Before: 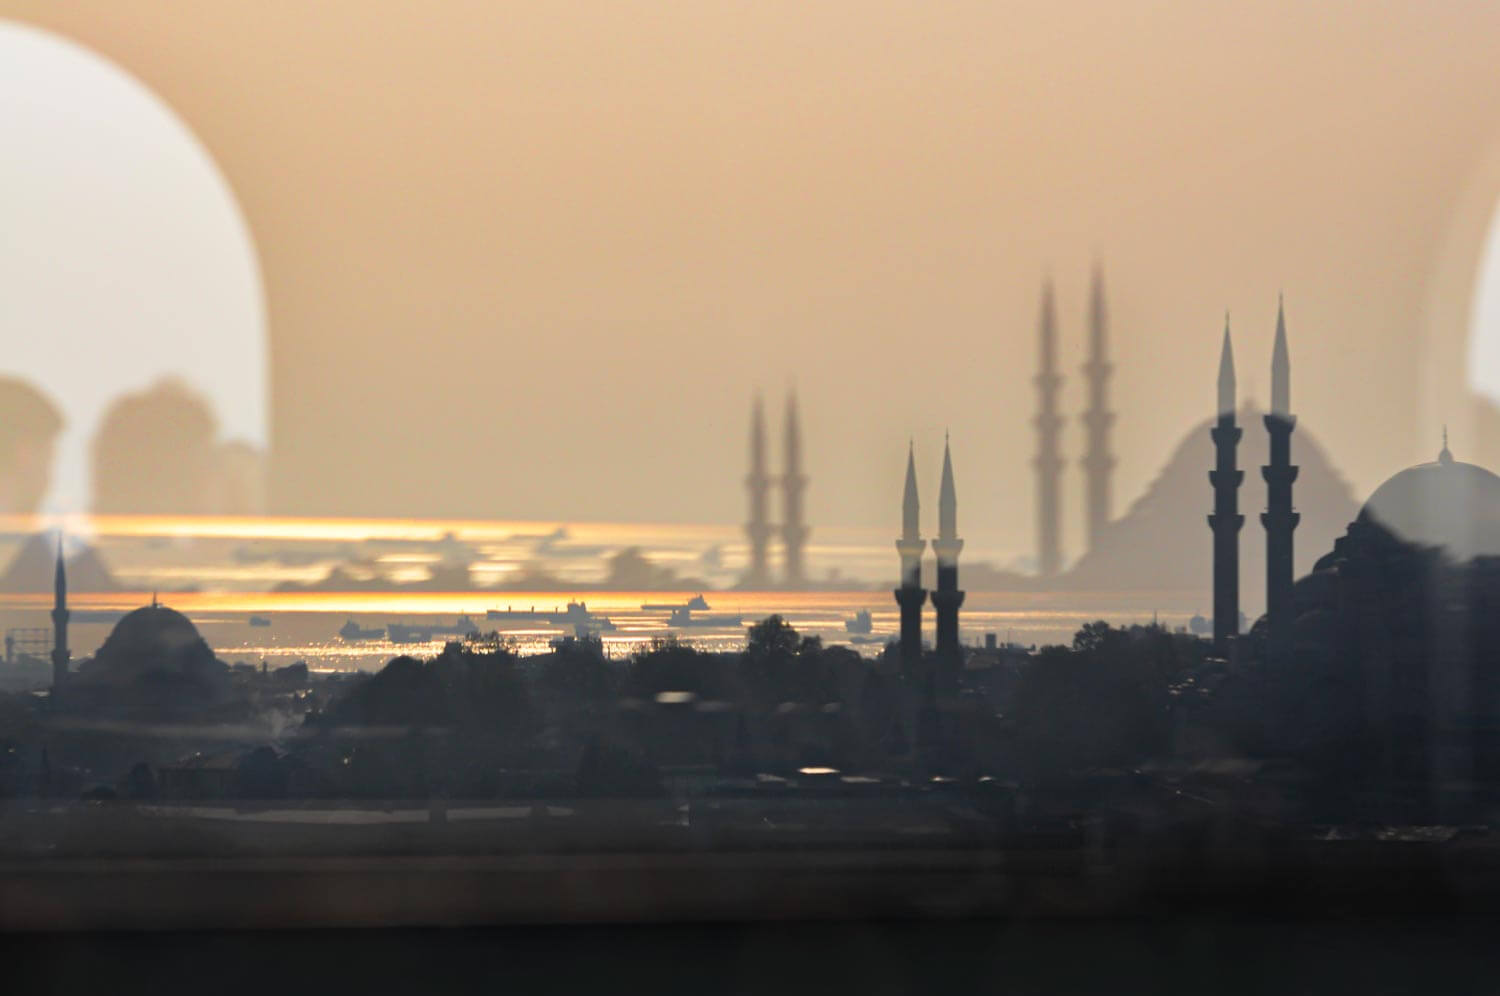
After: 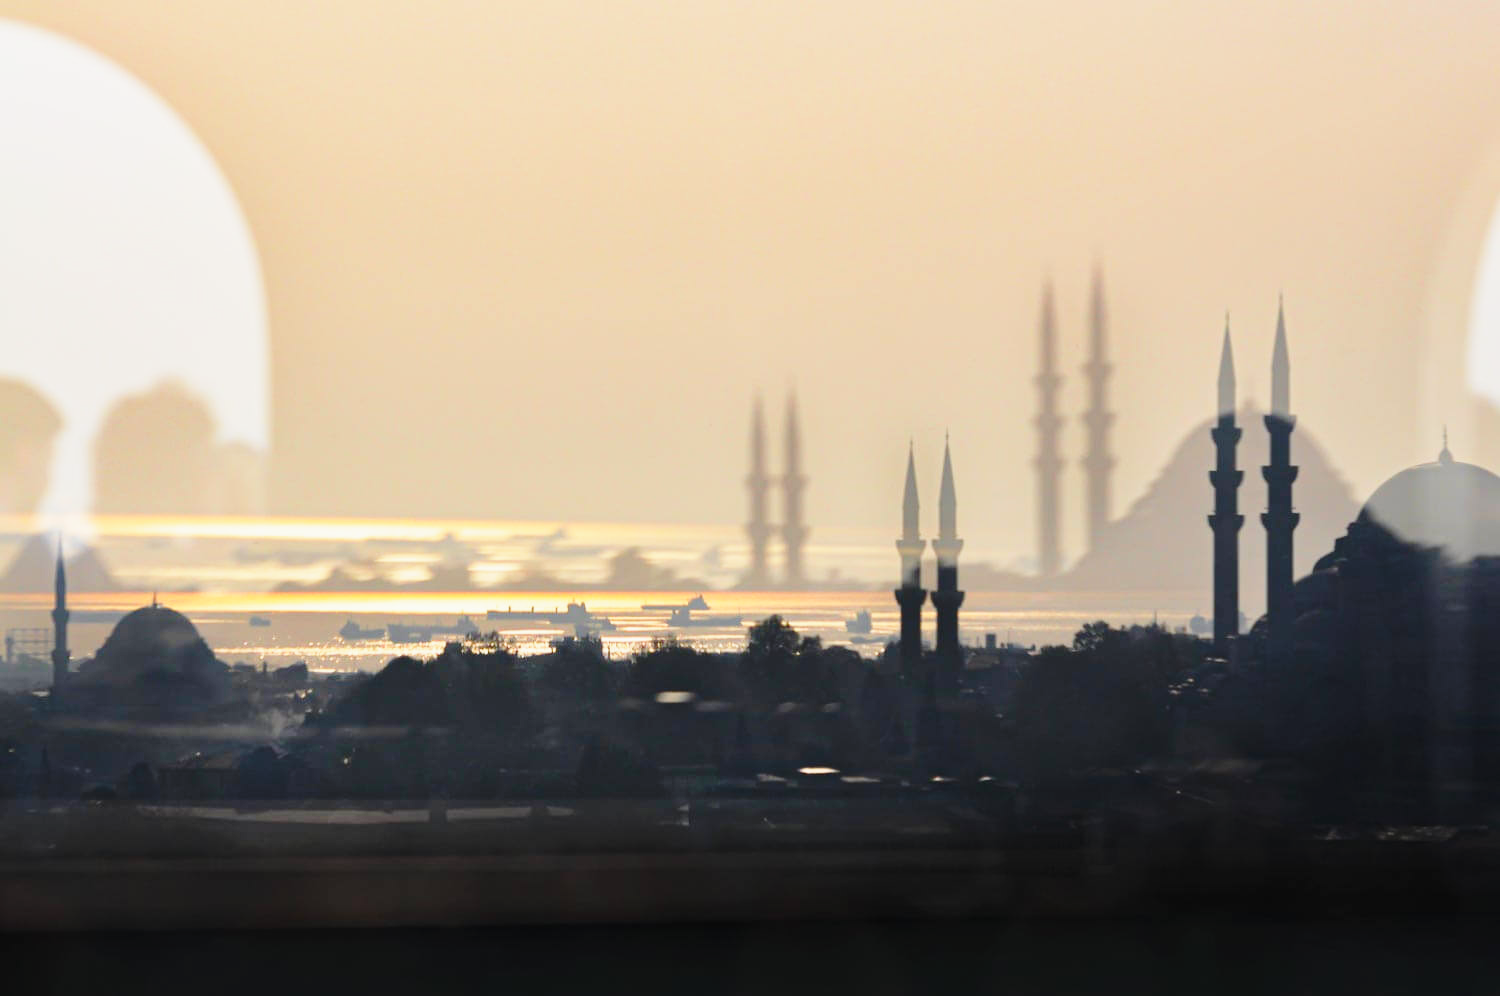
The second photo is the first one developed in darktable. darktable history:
exposure: exposure -0.242 EV, compensate highlight preservation false
base curve: curves: ch0 [(0, 0) (0.028, 0.03) (0.121, 0.232) (0.46, 0.748) (0.859, 0.968) (1, 1)], preserve colors none
